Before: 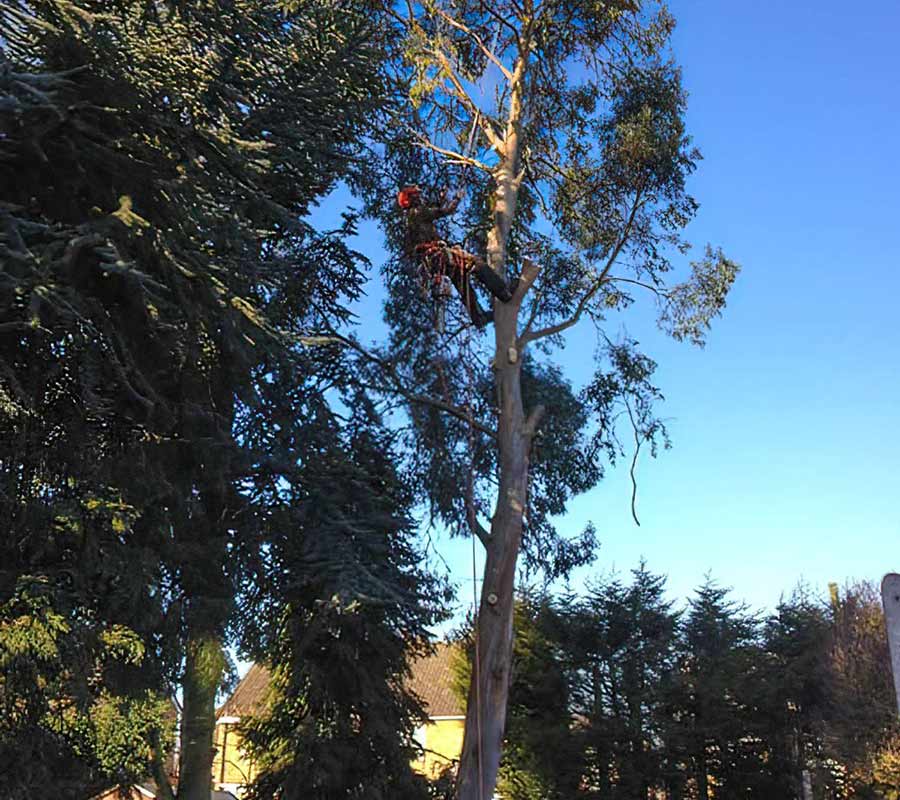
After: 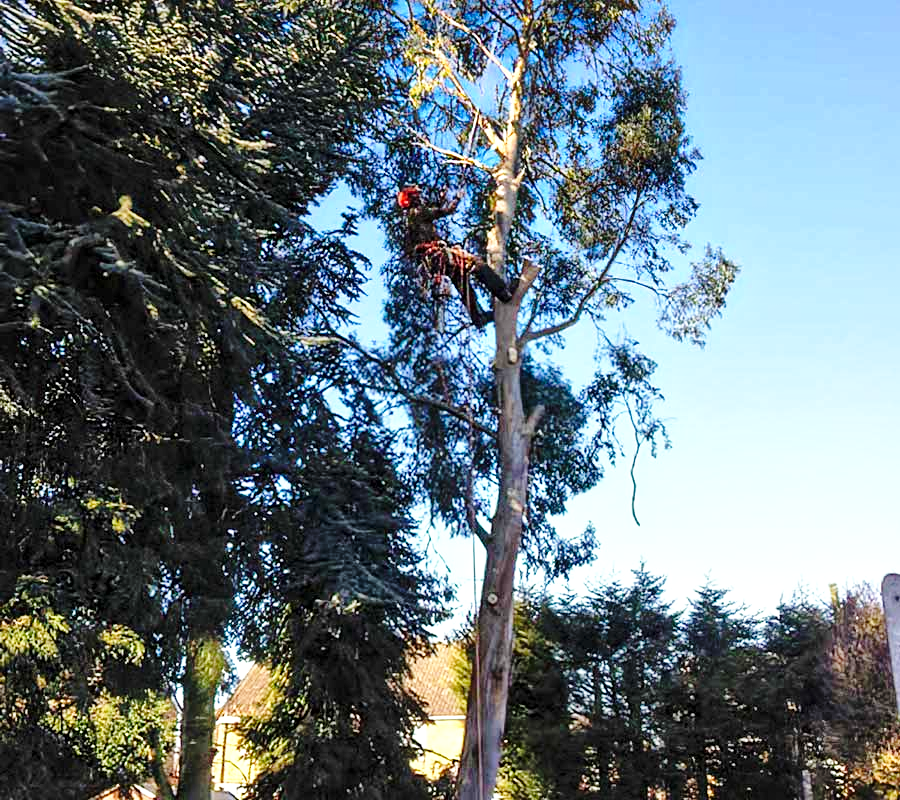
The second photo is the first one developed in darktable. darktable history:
exposure: exposure 0.233 EV, compensate exposure bias true, compensate highlight preservation false
base curve: curves: ch0 [(0, 0) (0.028, 0.03) (0.121, 0.232) (0.46, 0.748) (0.859, 0.968) (1, 1)], preserve colors none
local contrast: mode bilateral grid, contrast 21, coarseness 19, detail 163%, midtone range 0.2
